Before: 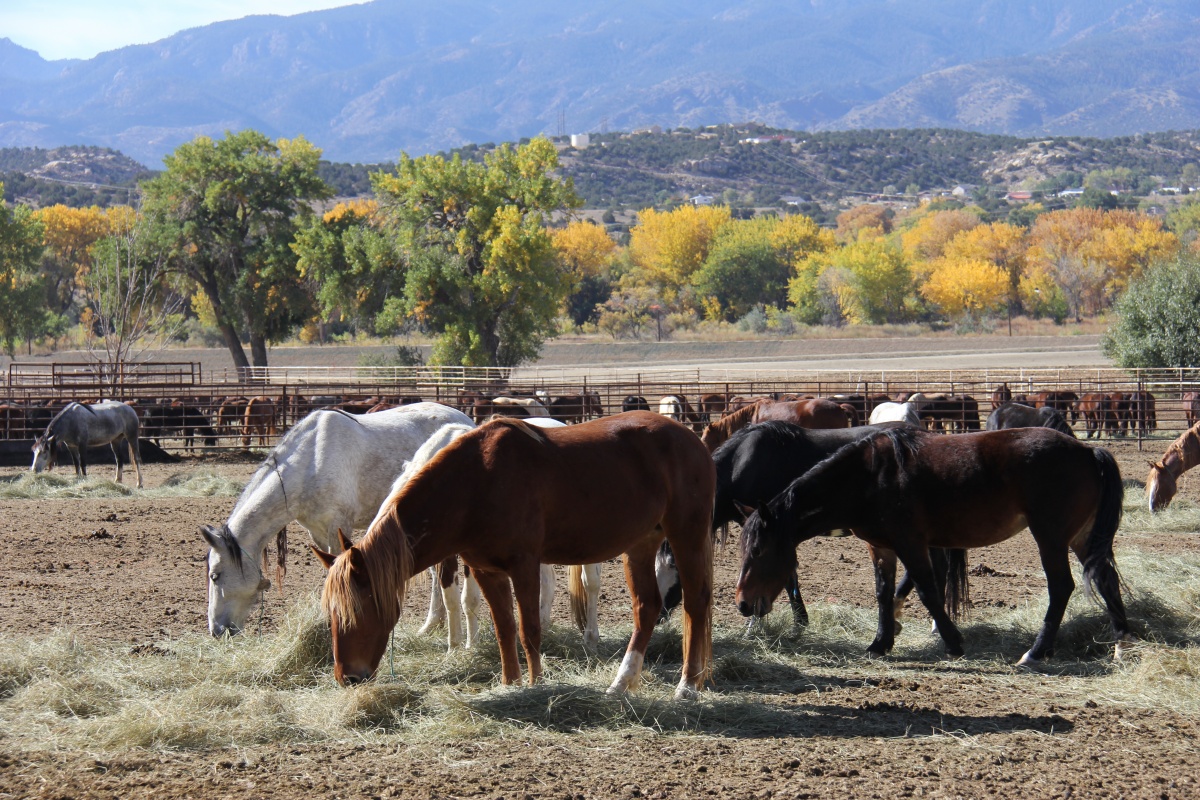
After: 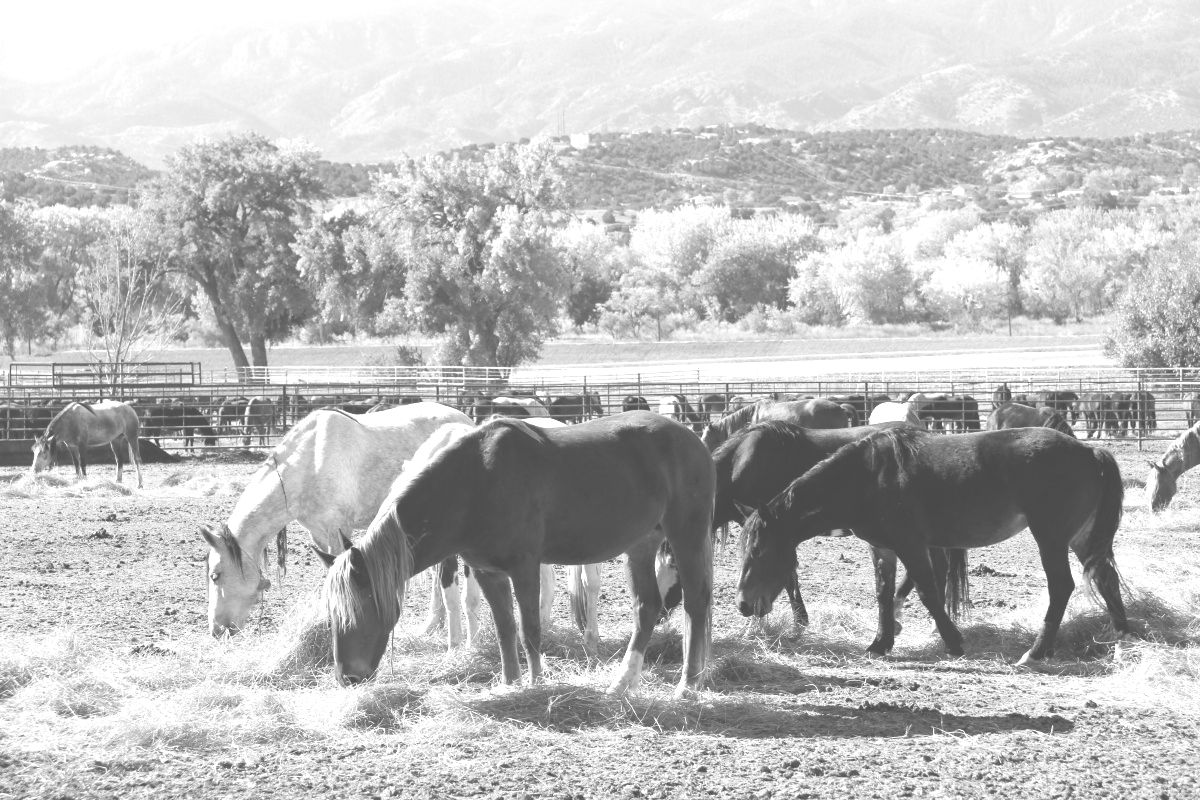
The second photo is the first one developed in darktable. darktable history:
color calibration: x 0.334, y 0.349, temperature 5426 K
colorize: hue 36°, source mix 100%
monochrome: a -74.22, b 78.2
